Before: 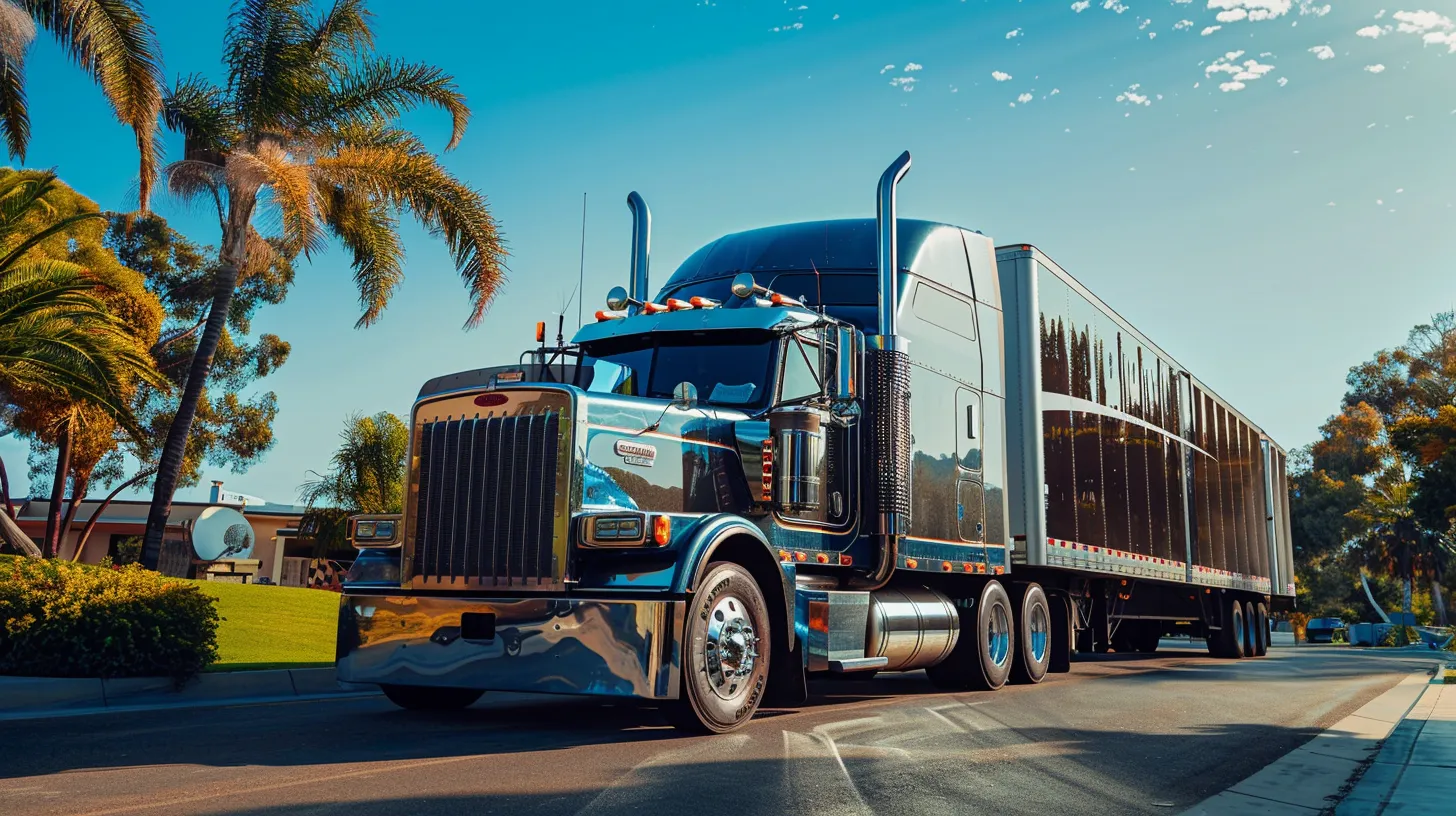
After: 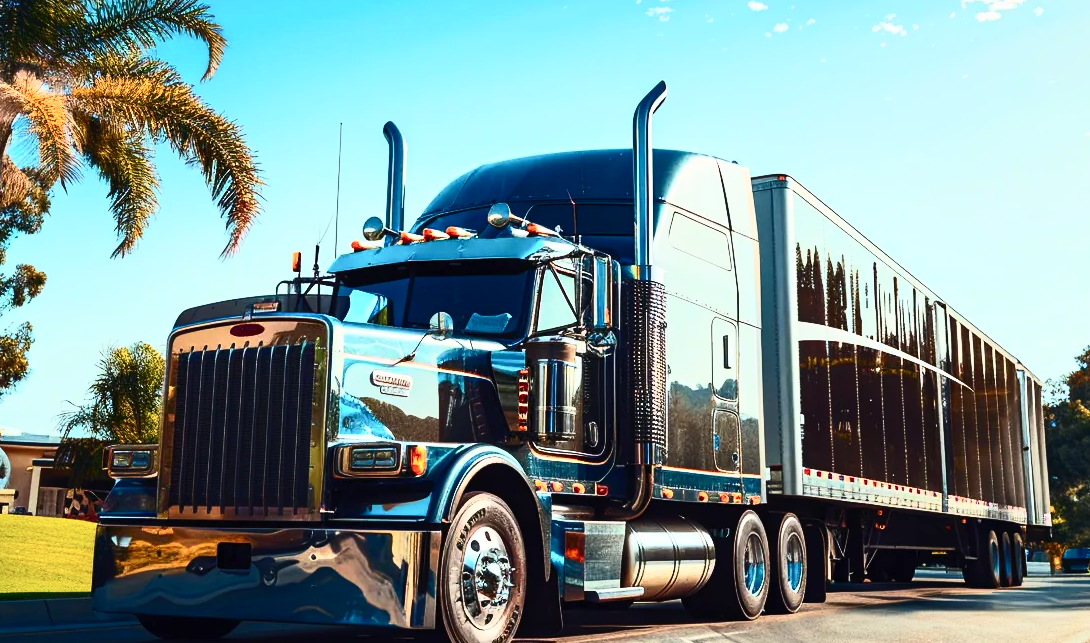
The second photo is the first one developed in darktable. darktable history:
contrast brightness saturation: contrast 0.62, brightness 0.34, saturation 0.14
crop: left 16.768%, top 8.653%, right 8.362%, bottom 12.485%
